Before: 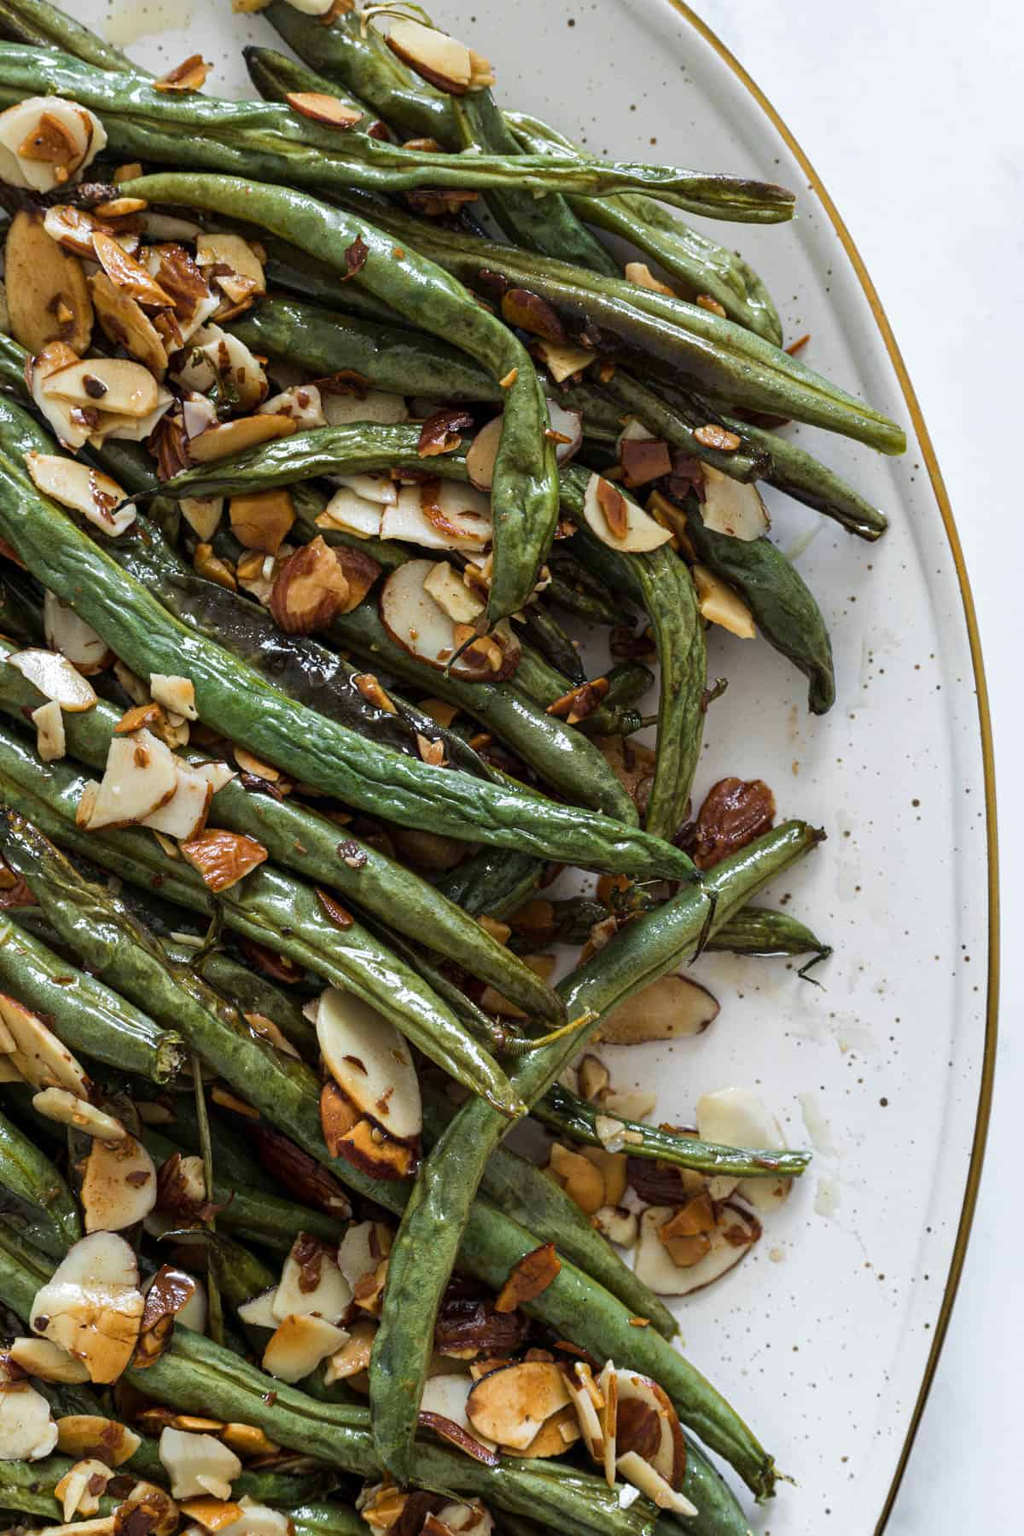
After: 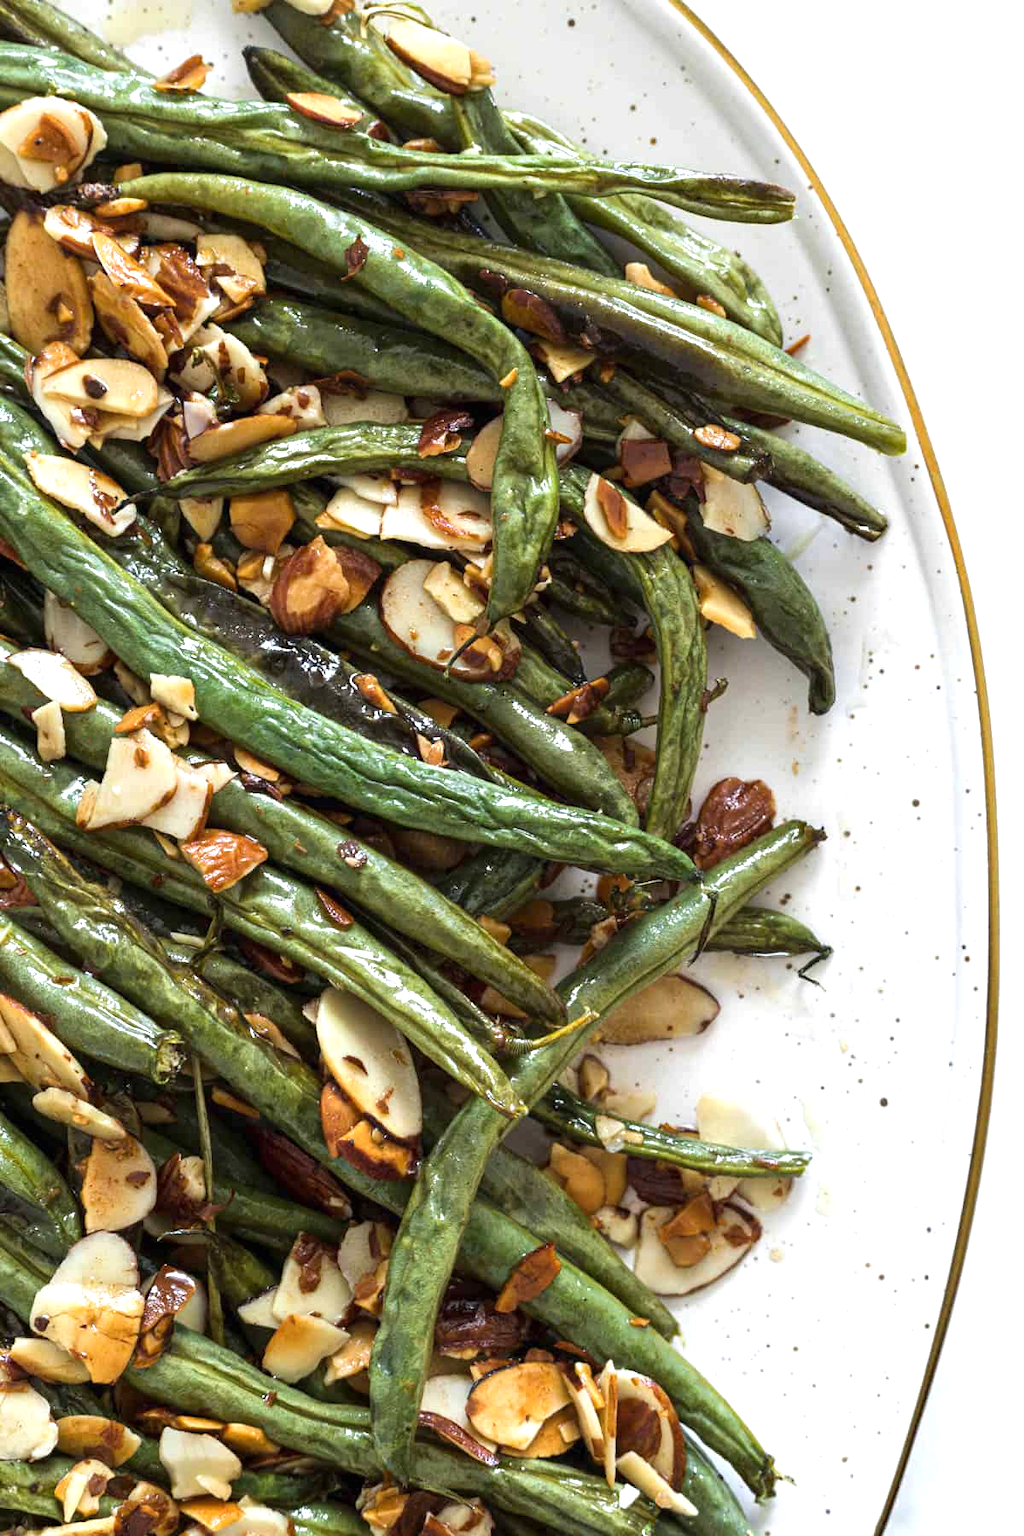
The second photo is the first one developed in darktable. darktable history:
tone equalizer: -7 EV 0.094 EV
exposure: black level correction 0, exposure 0.693 EV, compensate highlight preservation false
